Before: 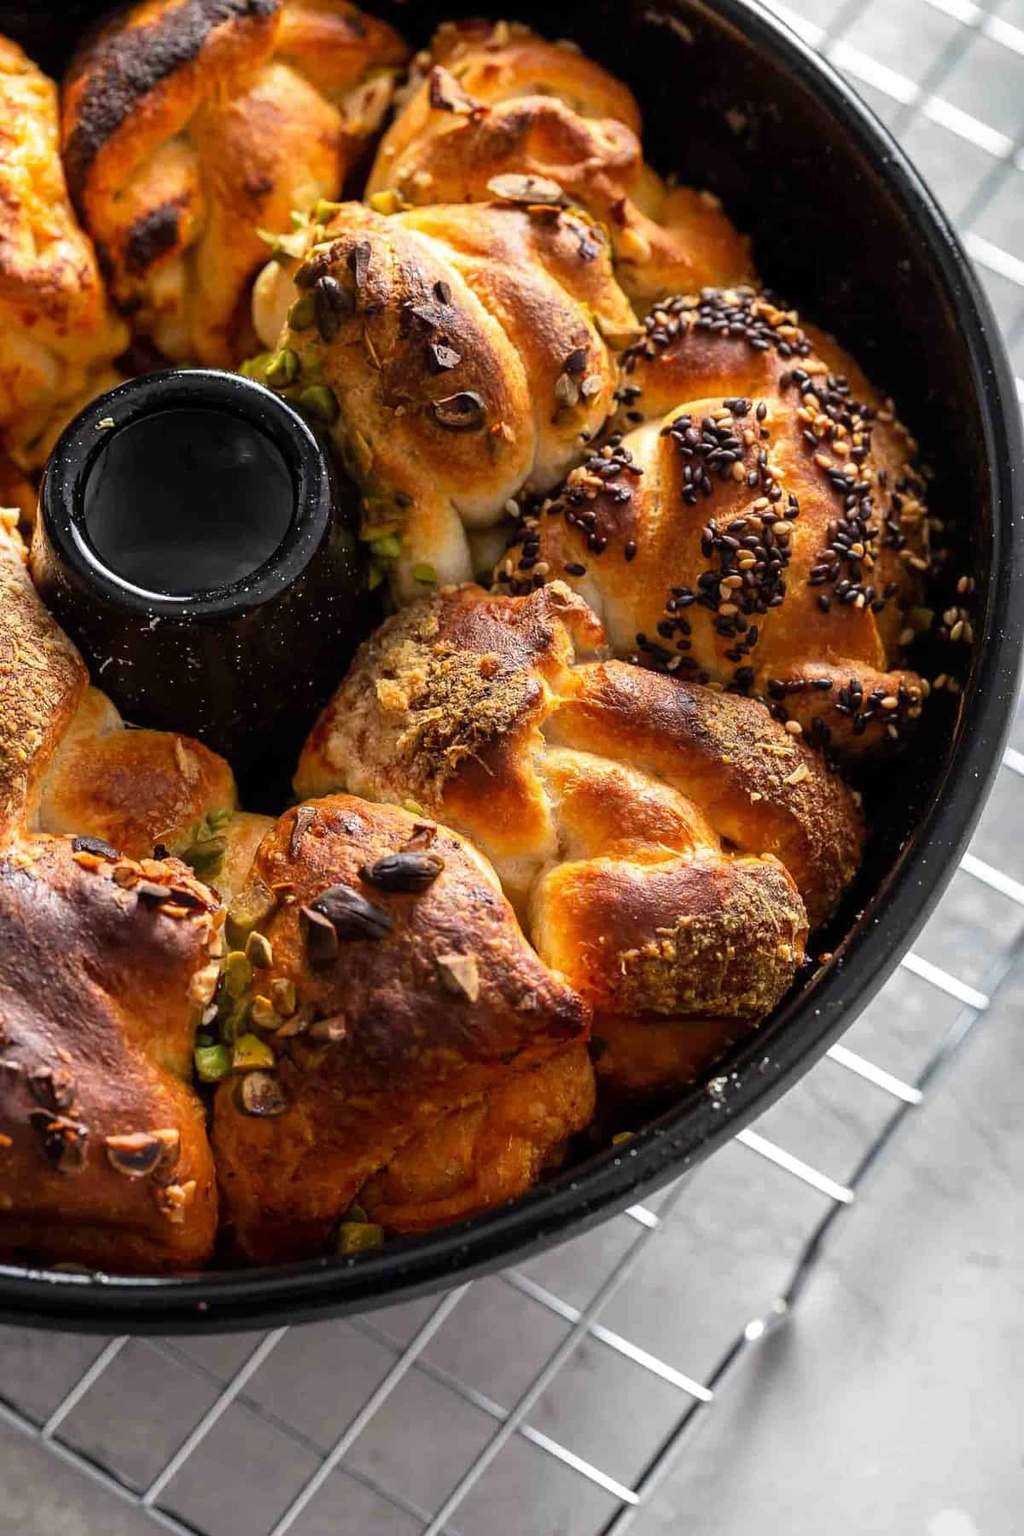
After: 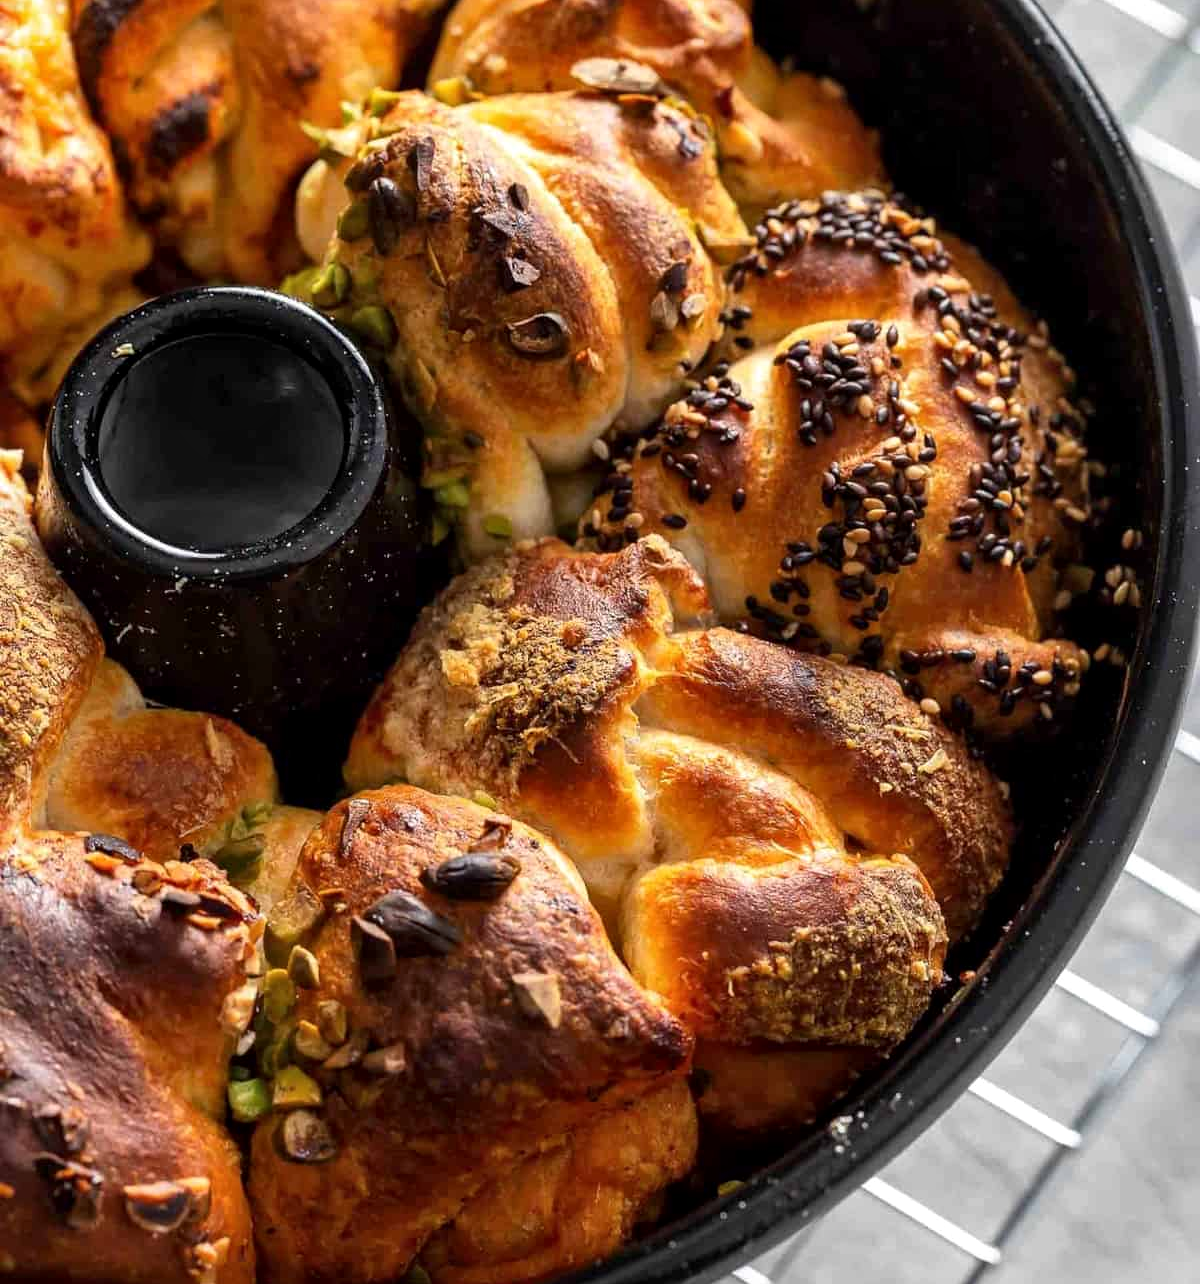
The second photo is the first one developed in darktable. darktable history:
crop and rotate: top 8.163%, bottom 20.474%
local contrast: mode bilateral grid, contrast 20, coarseness 51, detail 120%, midtone range 0.2
